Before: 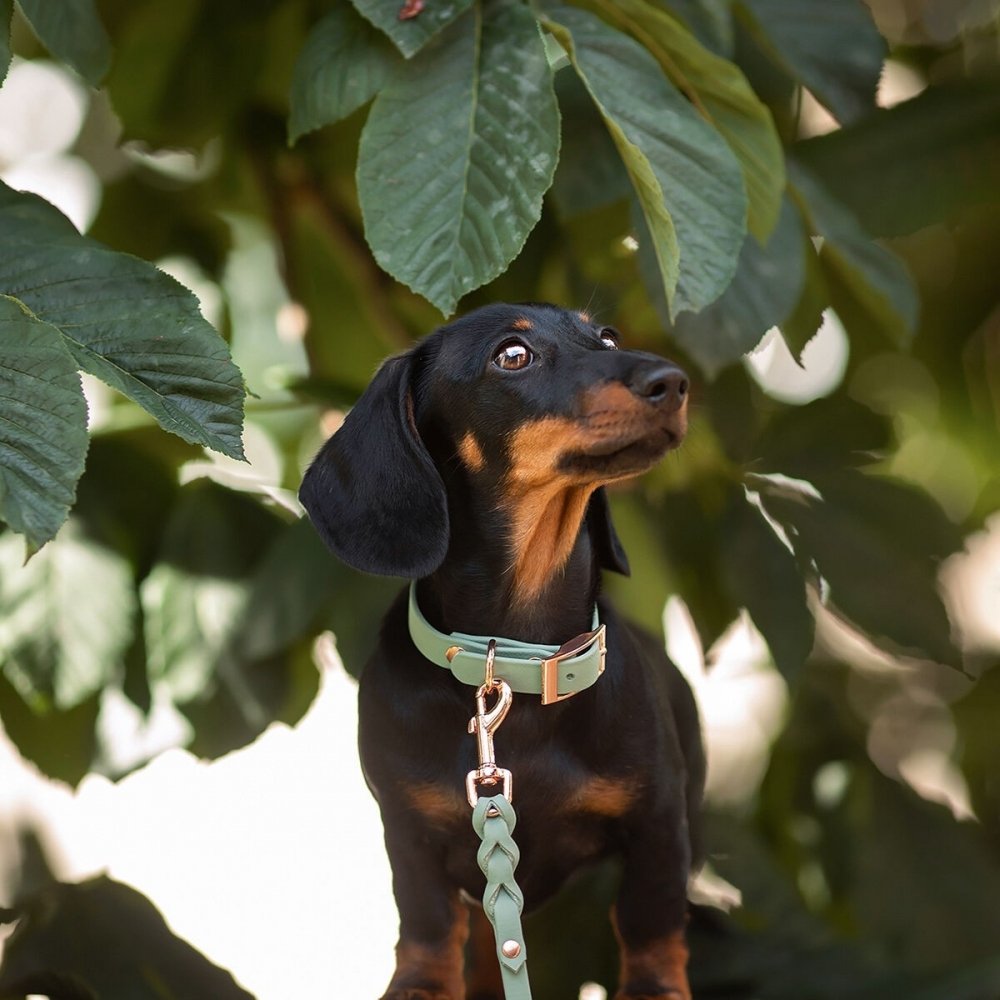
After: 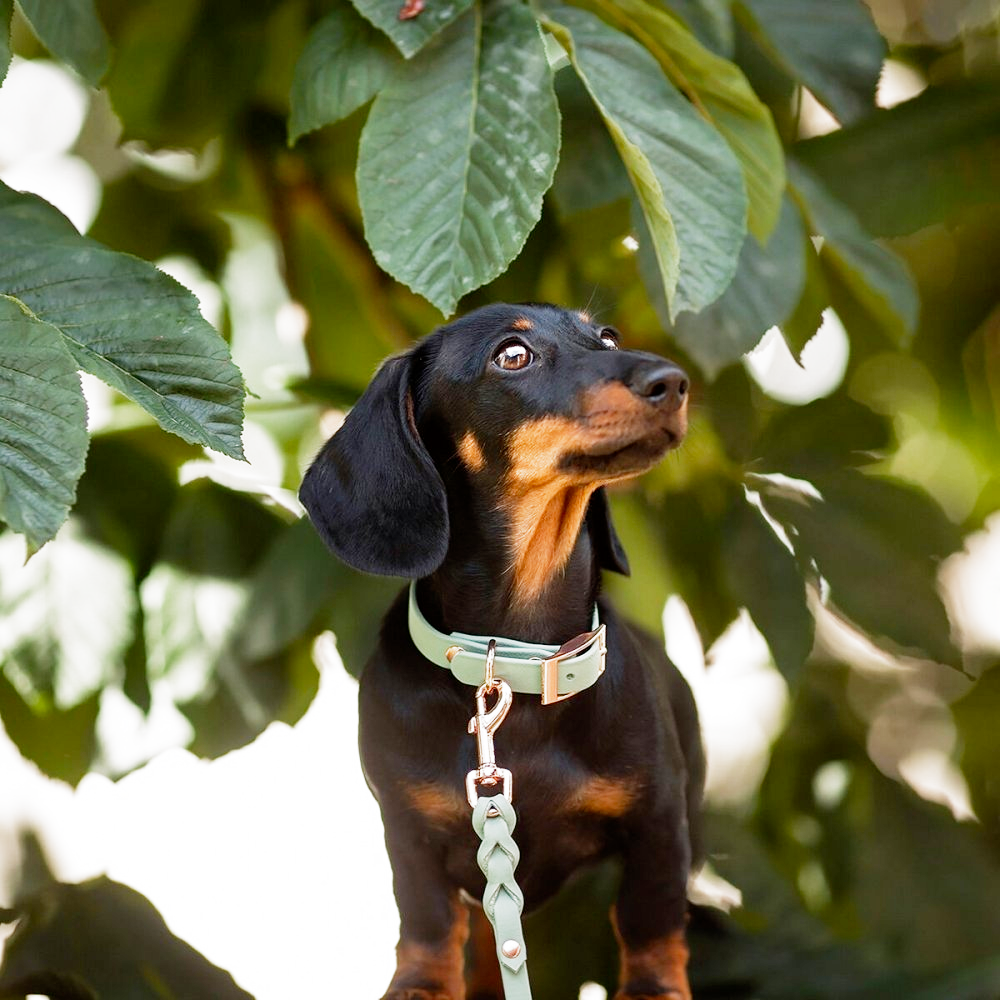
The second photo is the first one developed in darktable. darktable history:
vibrance: on, module defaults
filmic rgb: middle gray luminance 9.23%, black relative exposure -10.55 EV, white relative exposure 3.45 EV, threshold 6 EV, target black luminance 0%, hardness 5.98, latitude 59.69%, contrast 1.087, highlights saturation mix 5%, shadows ↔ highlights balance 29.23%, add noise in highlights 0, preserve chrominance no, color science v3 (2019), use custom middle-gray values true, iterations of high-quality reconstruction 0, contrast in highlights soft, enable highlight reconstruction true
